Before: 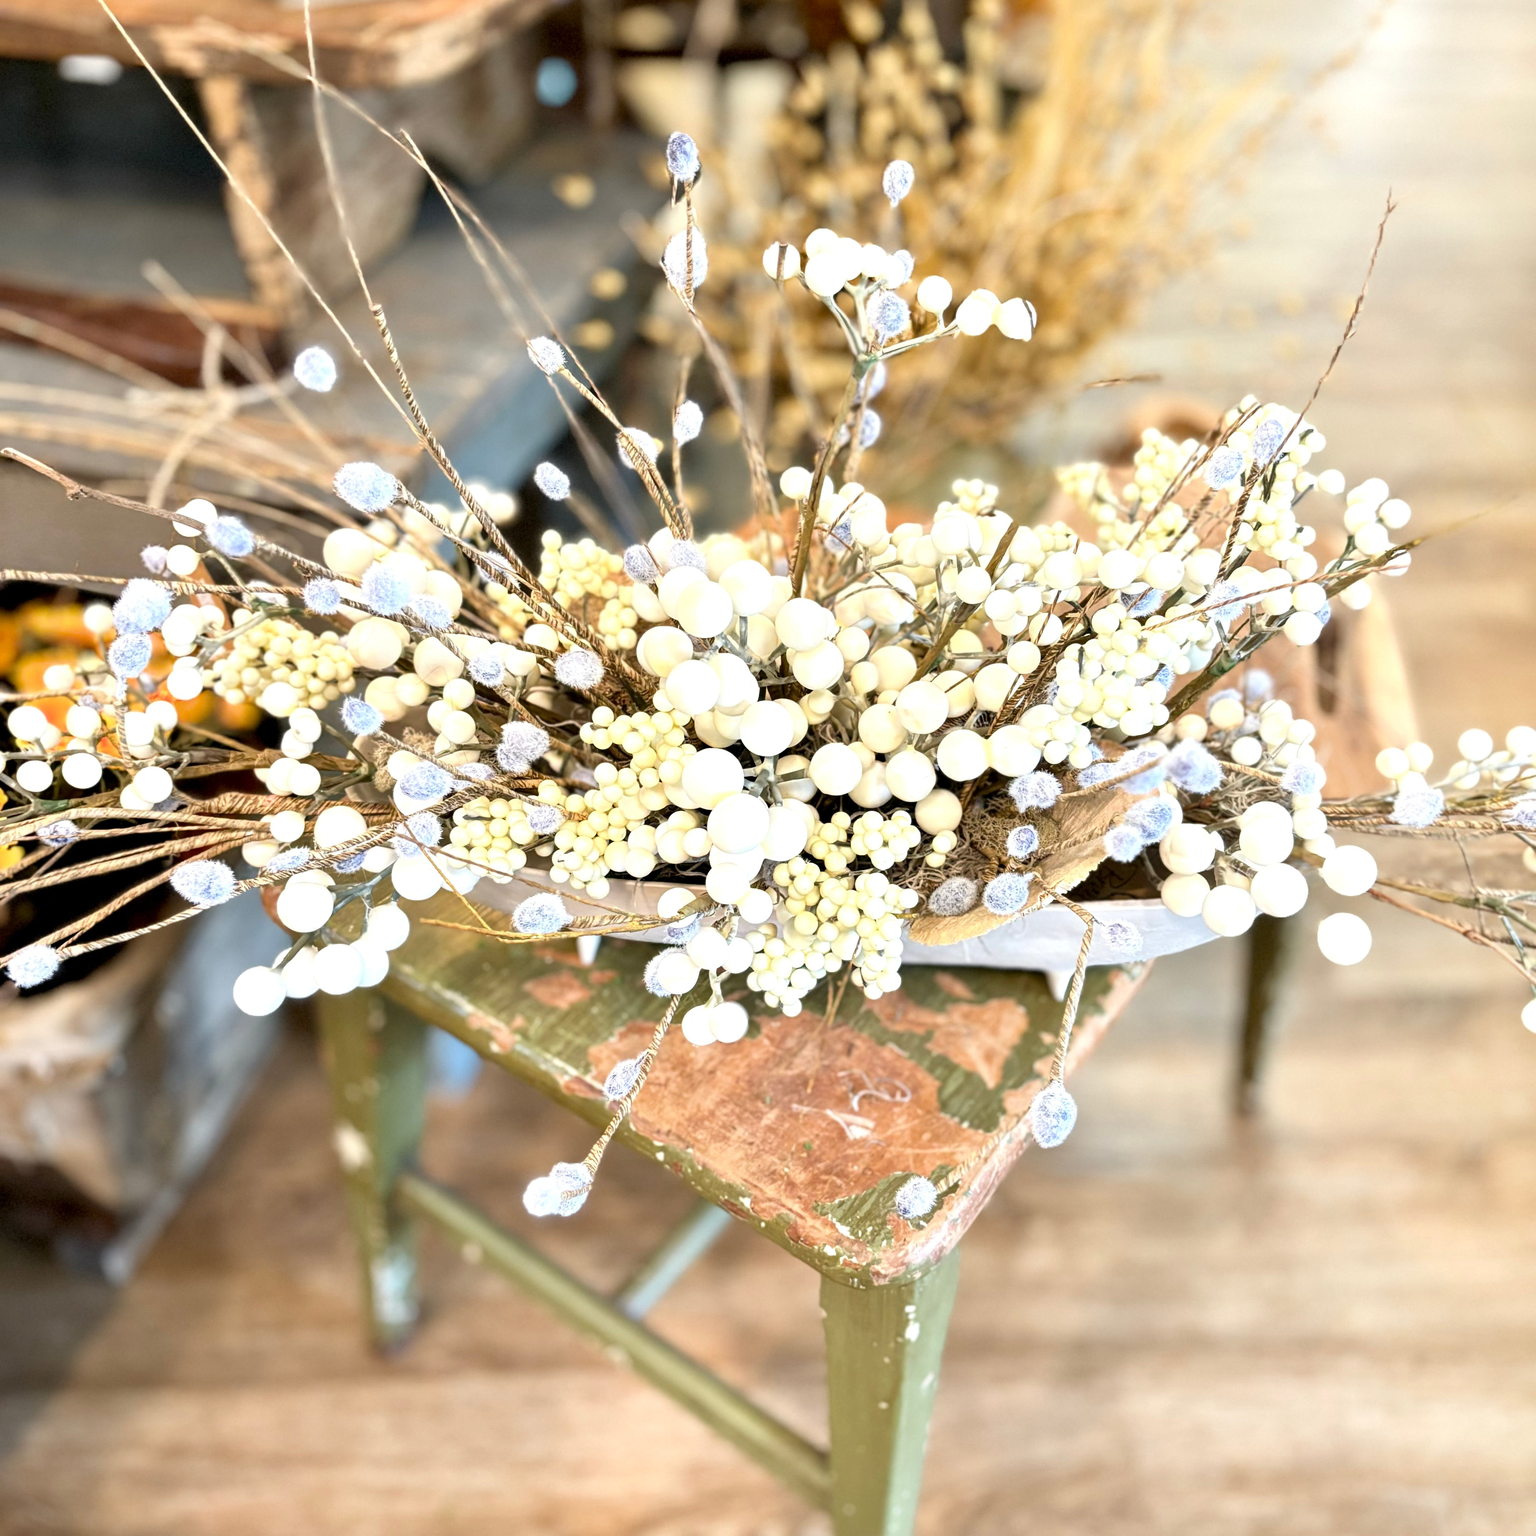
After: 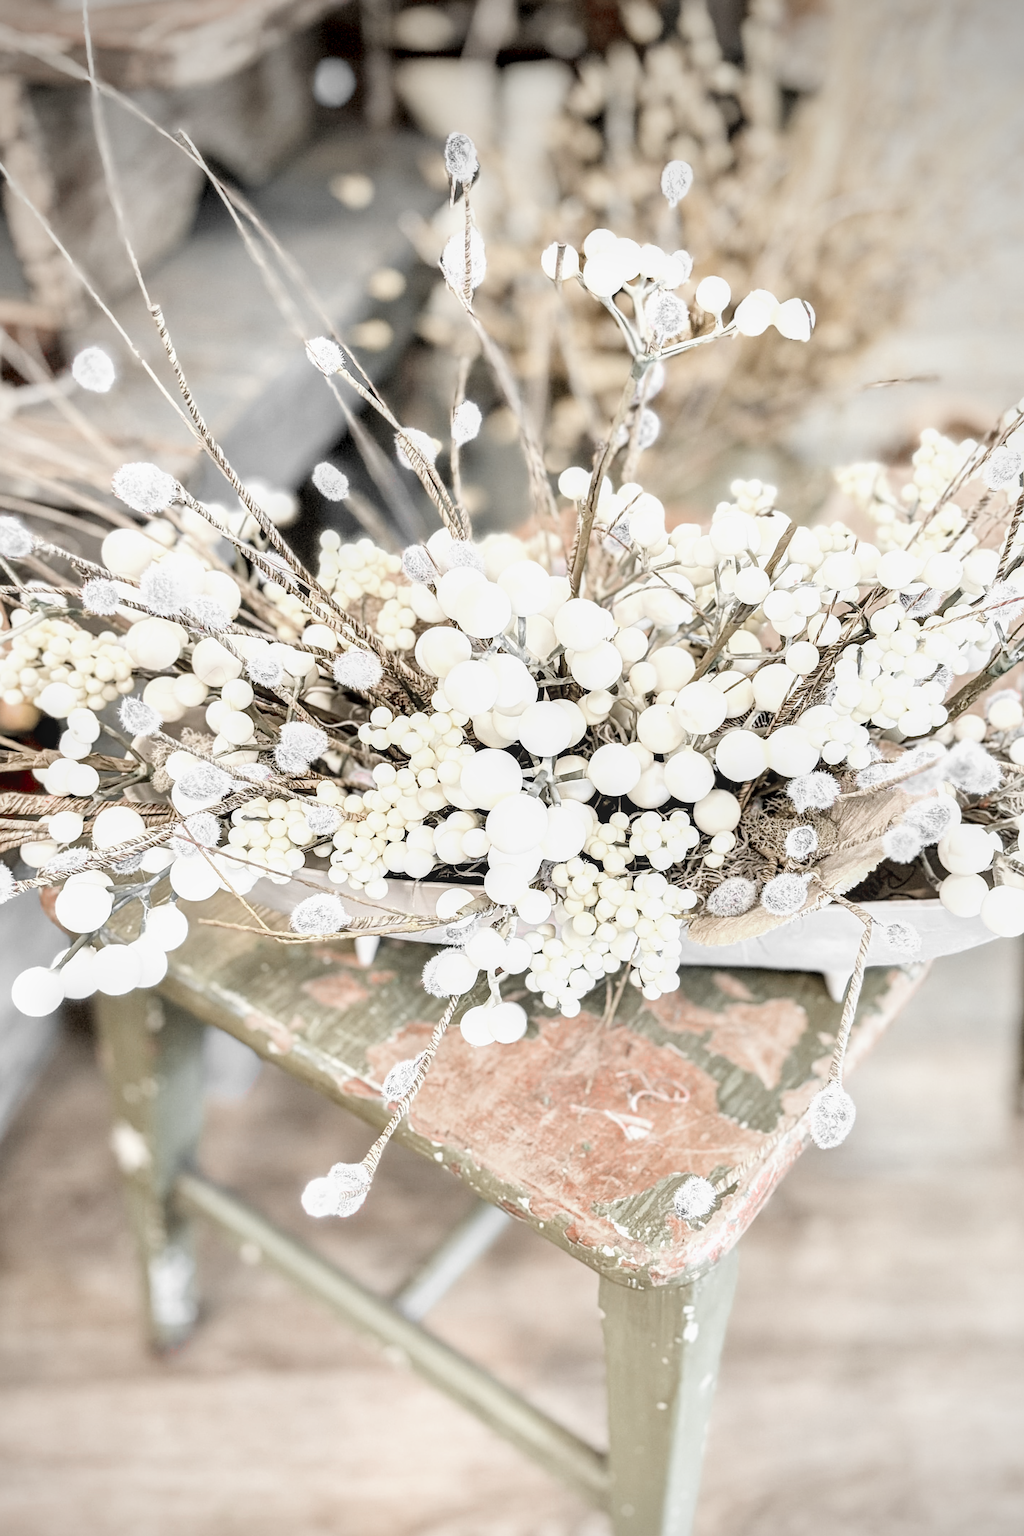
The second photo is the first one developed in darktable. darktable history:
crop and rotate: left 14.461%, right 18.832%
exposure: exposure 1 EV, compensate exposure bias true, compensate highlight preservation false
vignetting: fall-off radius 63.2%, brightness -0.576, saturation -0.266, center (-0.037, 0.149)
sharpen: amount 0.584
color zones: curves: ch1 [(0, 0.831) (0.08, 0.771) (0.157, 0.268) (0.241, 0.207) (0.562, -0.005) (0.714, -0.013) (0.876, 0.01) (1, 0.831)]
local contrast: detail 130%
filmic rgb: black relative exposure -7.65 EV, white relative exposure 4.56 EV, hardness 3.61
